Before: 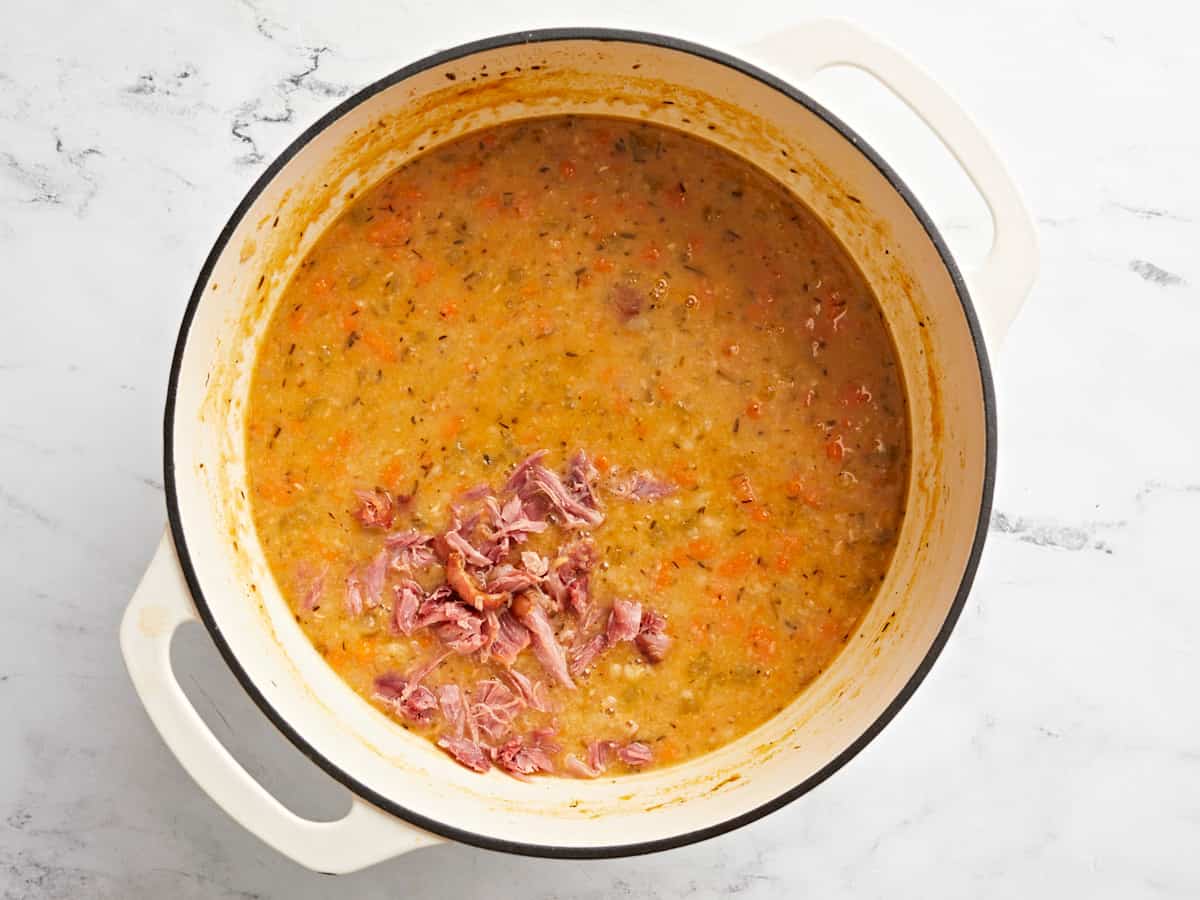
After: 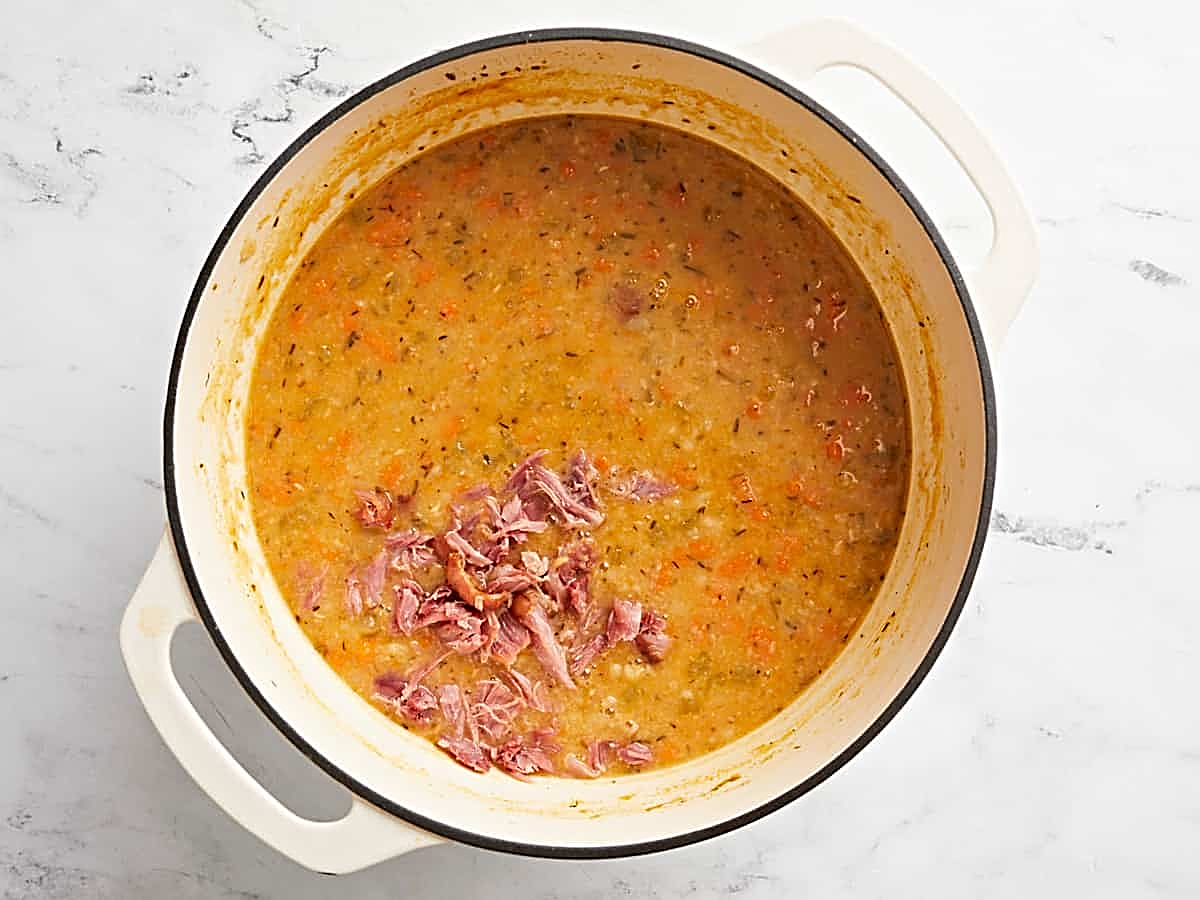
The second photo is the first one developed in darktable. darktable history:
sharpen: amount 0.888
